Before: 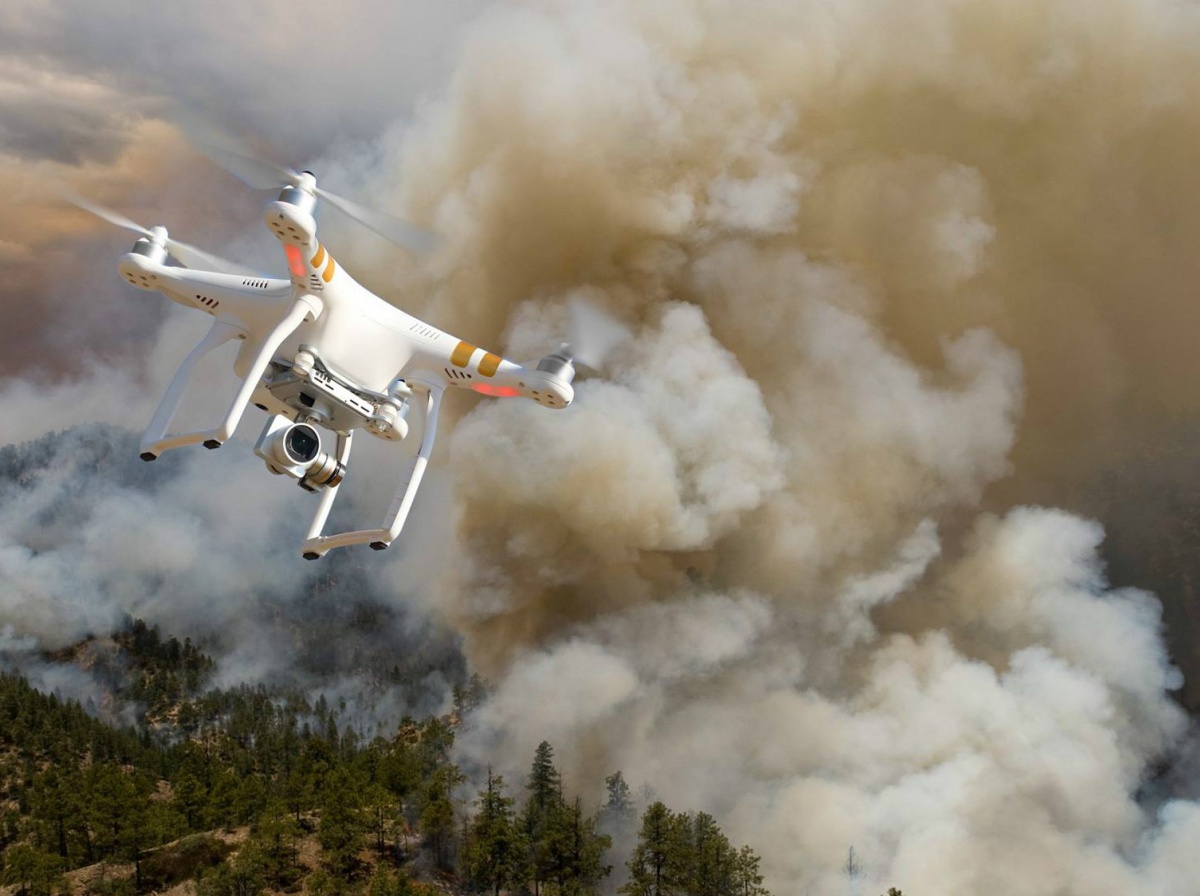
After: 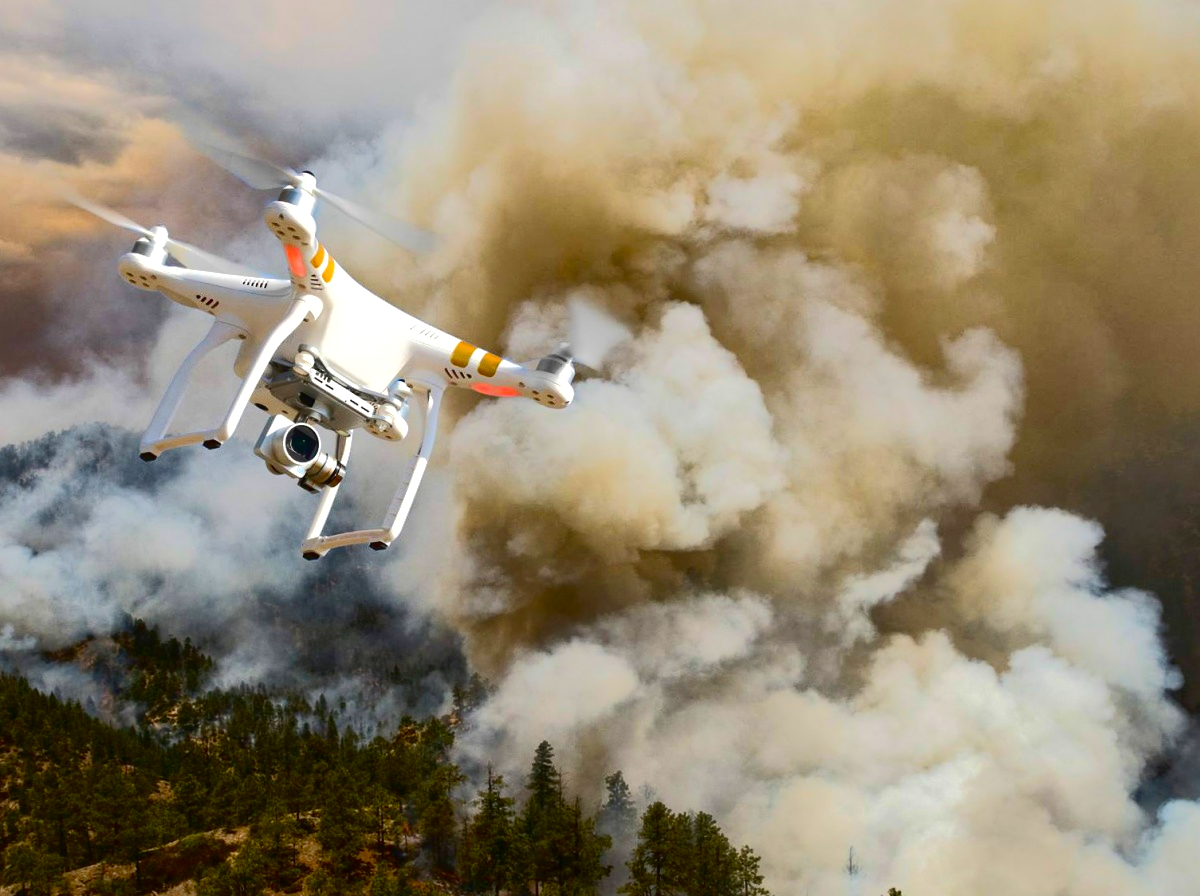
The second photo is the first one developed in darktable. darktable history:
color balance rgb: power › hue 73.46°, global offset › luminance 0.258%, perceptual saturation grading › global saturation 30.411%, perceptual brilliance grading › global brilliance 10.722%
tone curve: curves: ch0 [(0, 0) (0.003, 0.006) (0.011, 0.006) (0.025, 0.008) (0.044, 0.014) (0.069, 0.02) (0.1, 0.025) (0.136, 0.037) (0.177, 0.053) (0.224, 0.086) (0.277, 0.13) (0.335, 0.189) (0.399, 0.253) (0.468, 0.375) (0.543, 0.521) (0.623, 0.671) (0.709, 0.789) (0.801, 0.841) (0.898, 0.889) (1, 1)], color space Lab, independent channels, preserve colors none
shadows and highlights: on, module defaults
